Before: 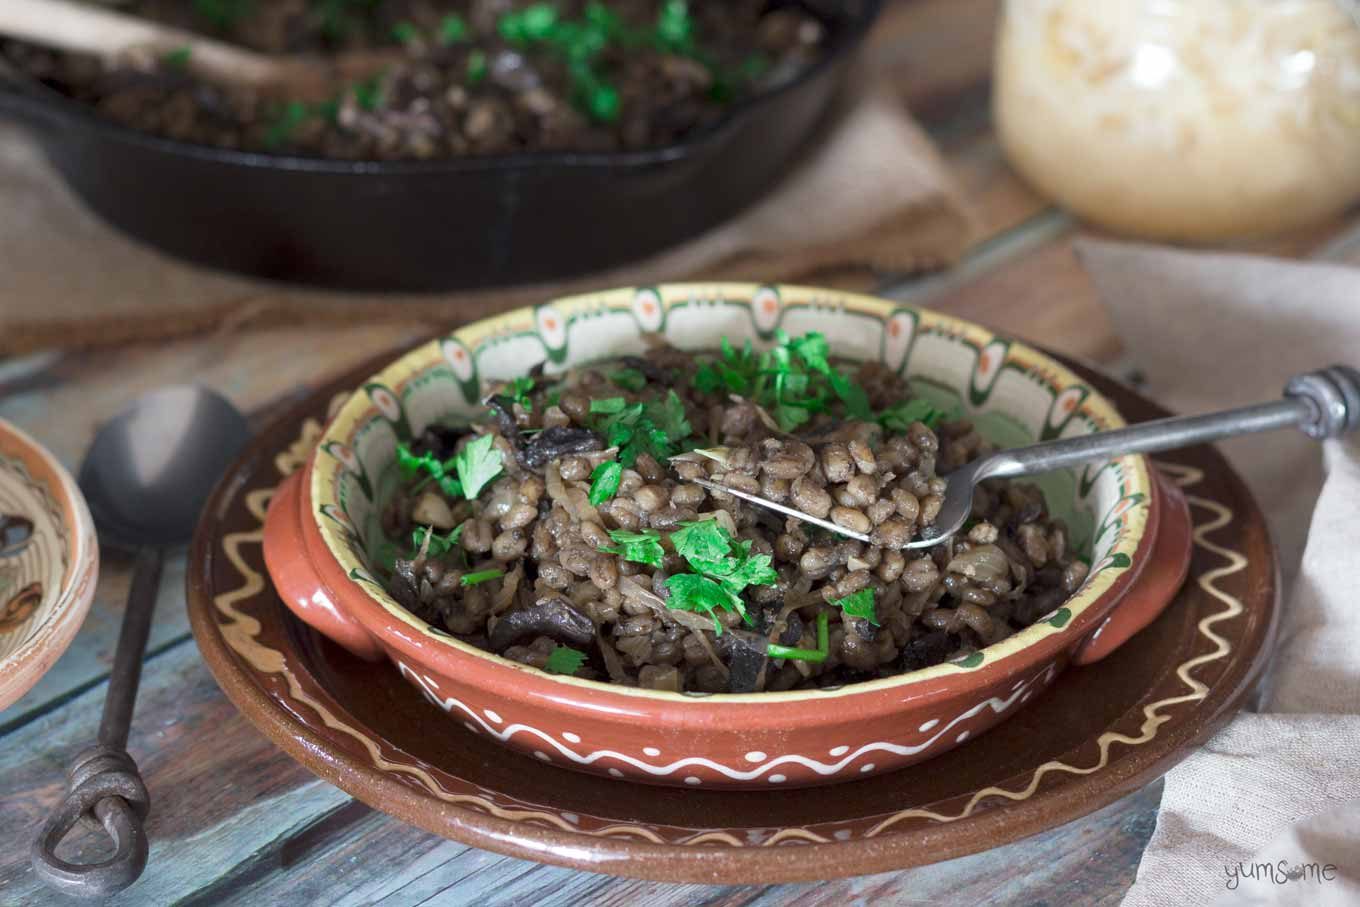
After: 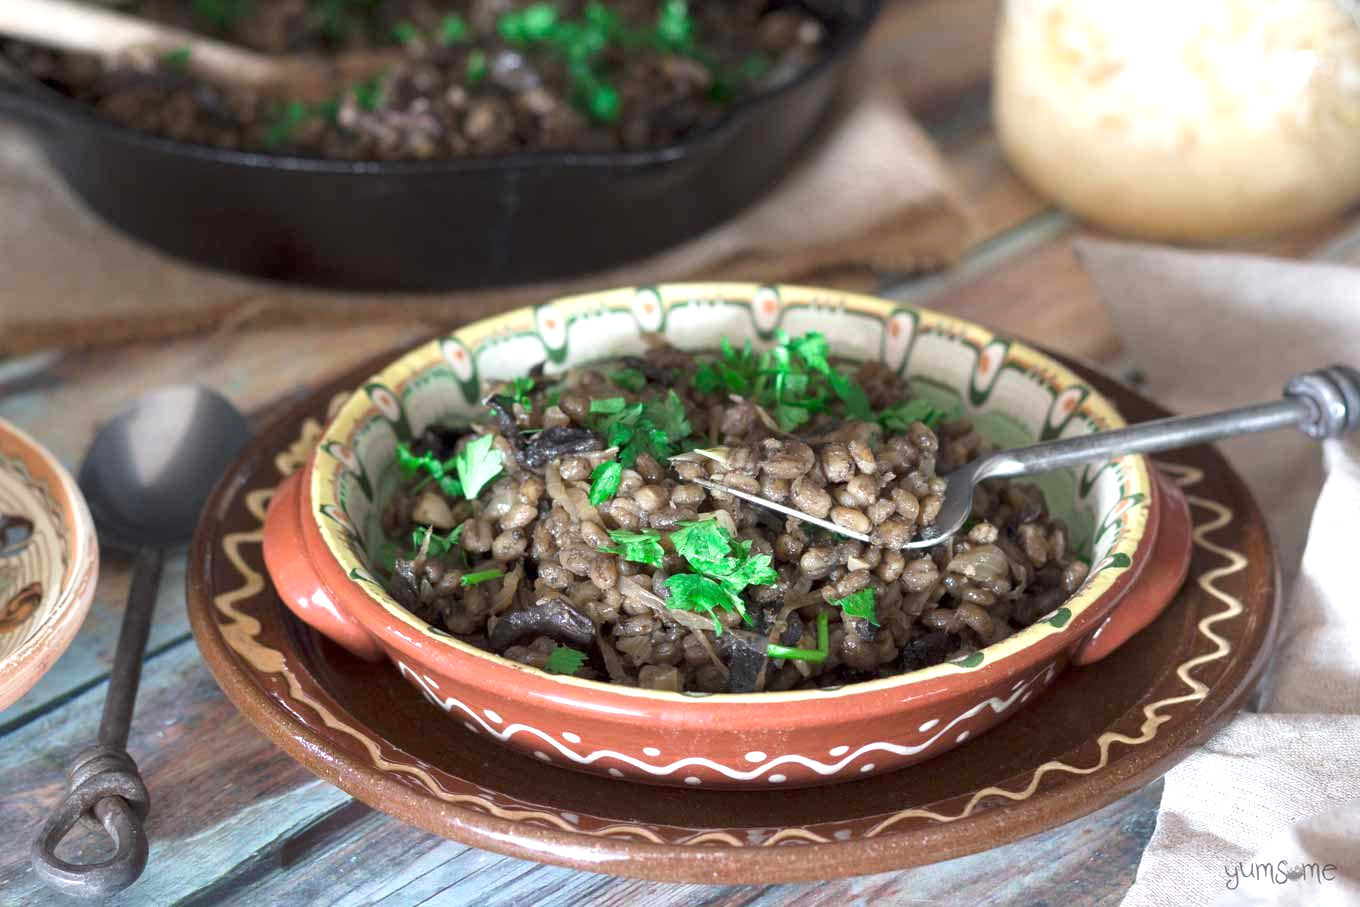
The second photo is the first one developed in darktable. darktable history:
exposure: exposure 0.559 EV, compensate highlight preservation false
tone equalizer: on, module defaults
